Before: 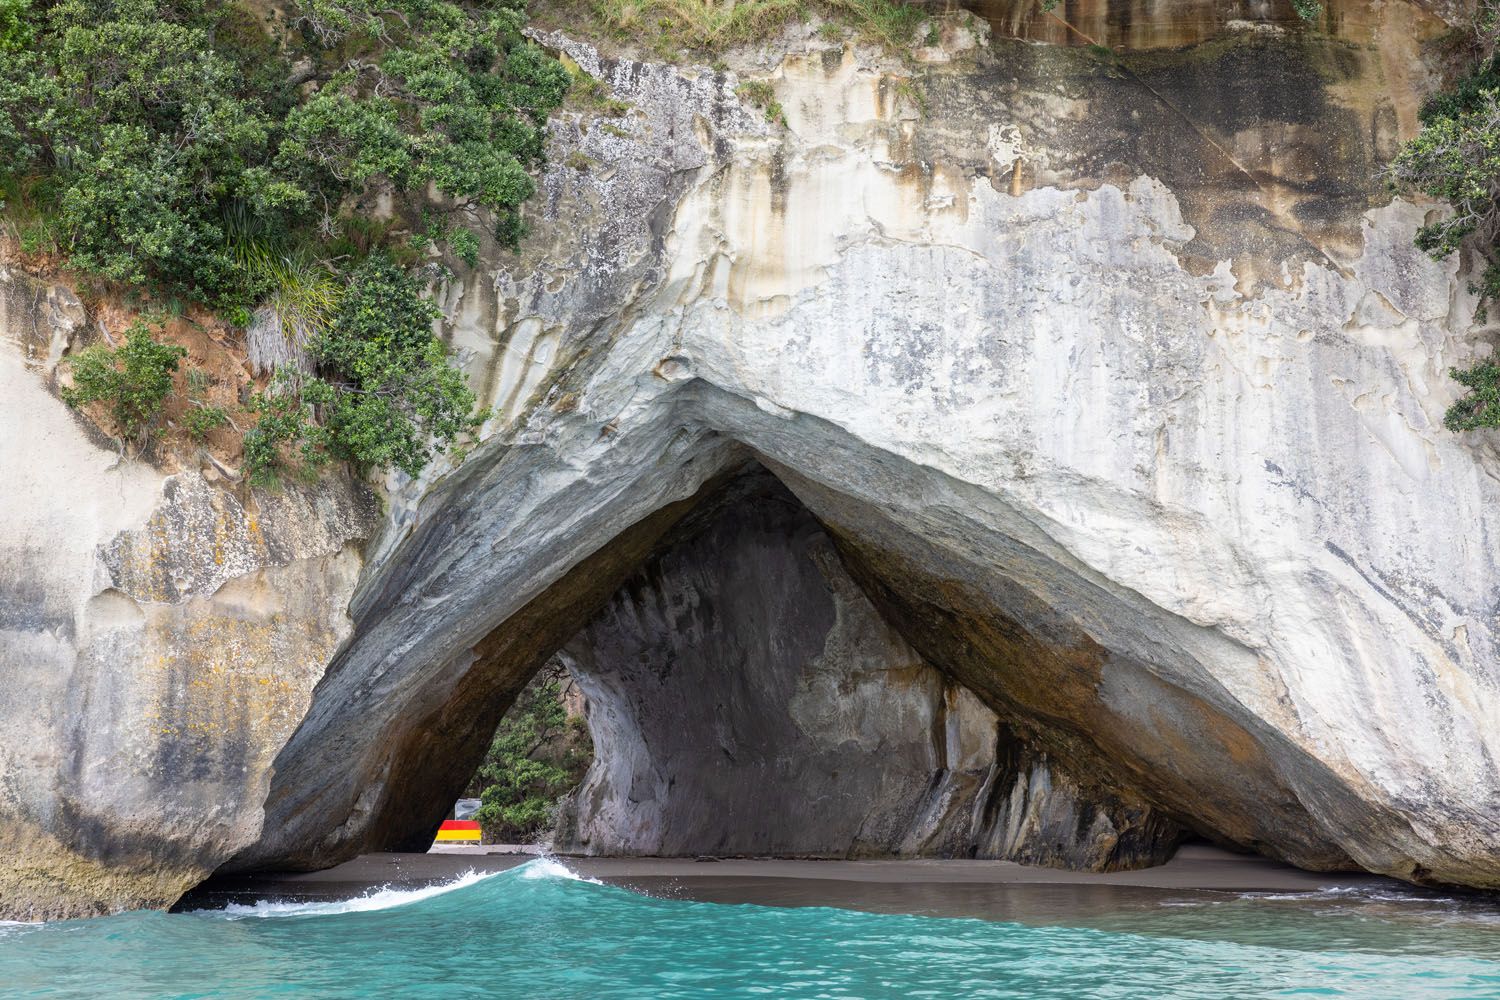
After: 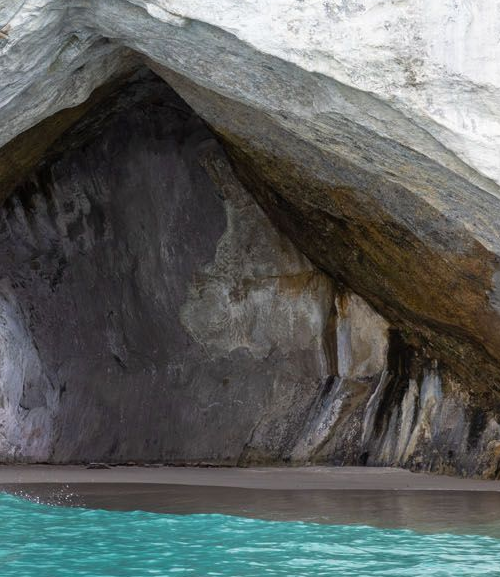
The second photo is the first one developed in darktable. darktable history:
crop: left 40.647%, top 39.361%, right 25.978%, bottom 2.861%
